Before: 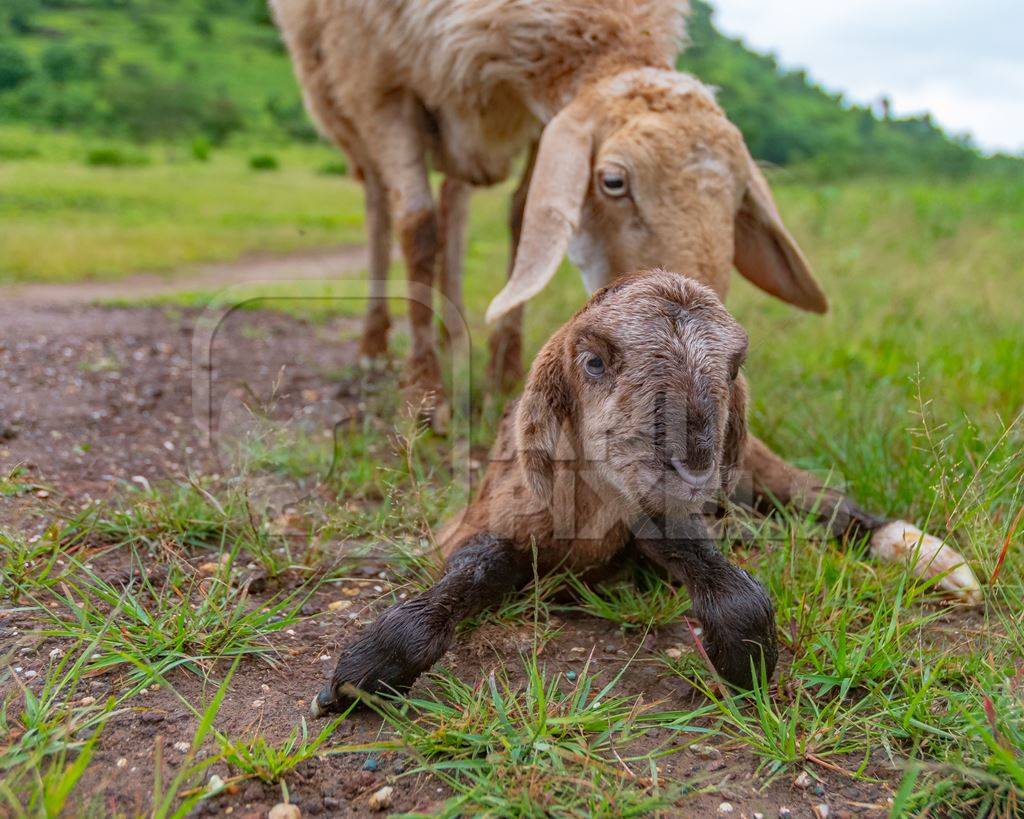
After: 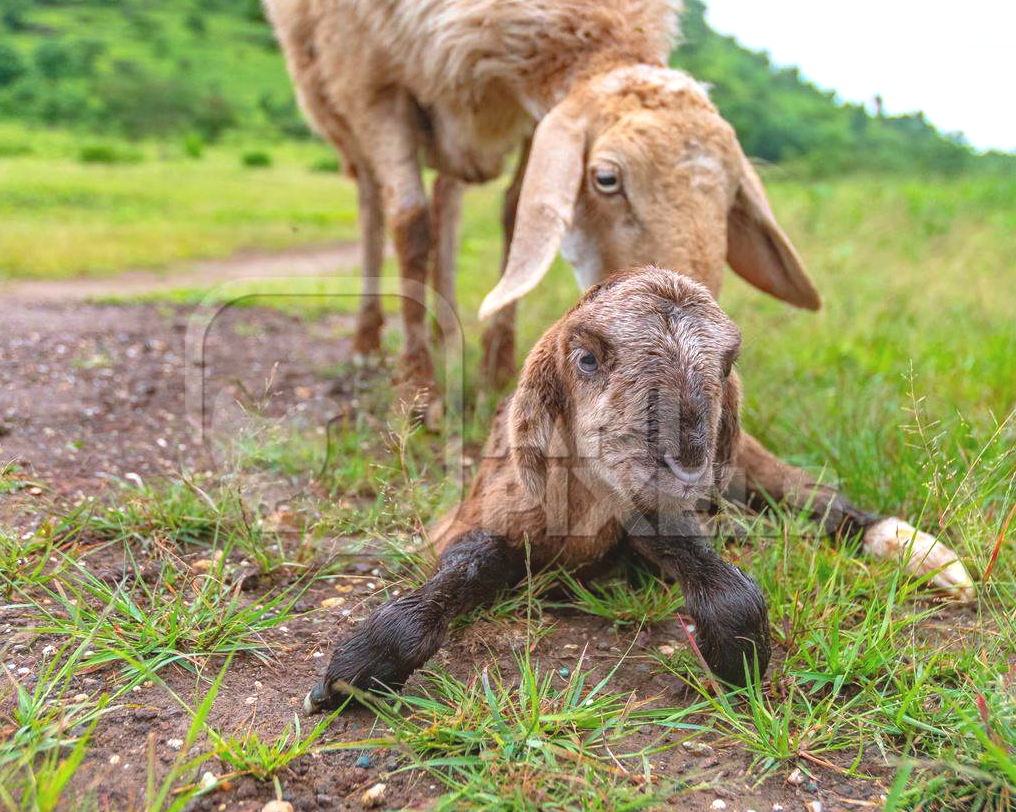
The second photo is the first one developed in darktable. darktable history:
crop and rotate: left 0.73%, top 0.392%, bottom 0.391%
exposure: black level correction -0.005, exposure 0.625 EV, compensate exposure bias true, compensate highlight preservation false
tone equalizer: on, module defaults
